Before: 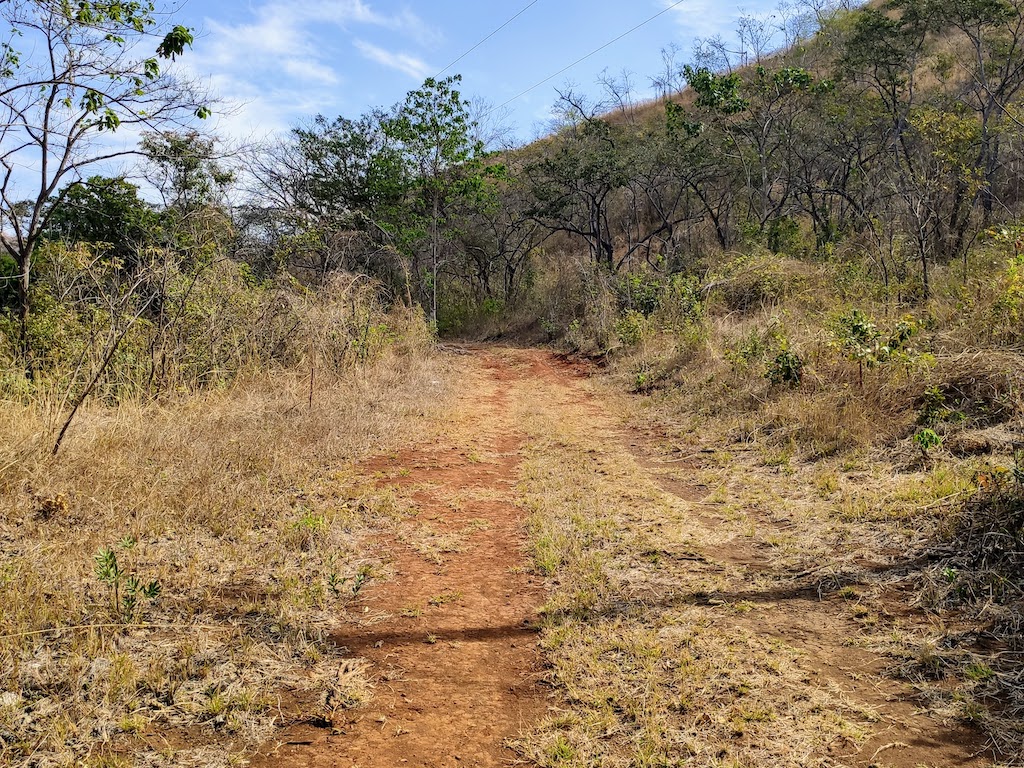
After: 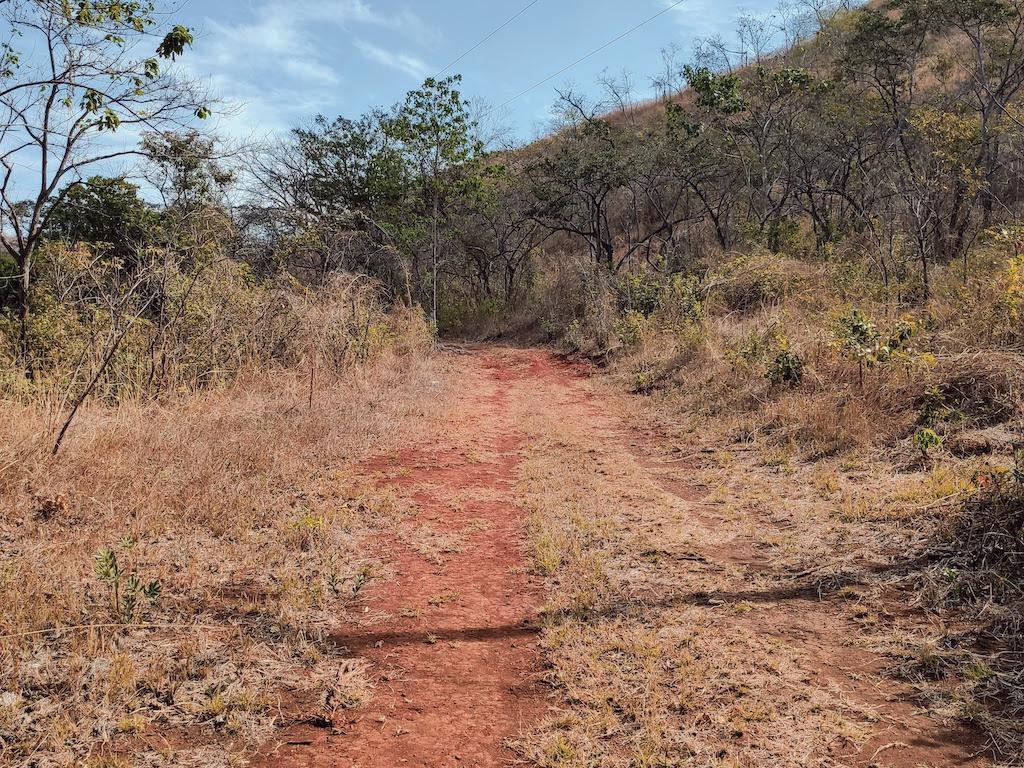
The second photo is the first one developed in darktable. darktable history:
tone curve: curves: ch0 [(0, 0) (0.003, 0.027) (0.011, 0.03) (0.025, 0.04) (0.044, 0.063) (0.069, 0.093) (0.1, 0.125) (0.136, 0.153) (0.177, 0.191) (0.224, 0.232) (0.277, 0.279) (0.335, 0.333) (0.399, 0.39) (0.468, 0.457) (0.543, 0.535) (0.623, 0.611) (0.709, 0.683) (0.801, 0.758) (0.898, 0.853) (1, 1)], preserve colors none
color look up table: target L [95.31, 94.37, 96.12, 92.56, 93.38, 91.69, 86.13, 83.46, 74.87, 75.08, 71.48, 67.97, 67.19, 60.63, 51.15, 10.96, 201.03, 89.2, 83.57, 73.16, 71.61, 62.44, 57.94, 53.06, 45.61, 49.26, 45.92, 32.11, 10.22, 75.93, 68.17, 64.83, 46.93, 40.94, 48.23, 52.36, 50.31, 29.21, 29.02, 26.54, 26.3, 15.14, 6.209, 91.94, 77.15, 68.69, 55.99, 46.69, 35.18], target a [-2.697, -21.77, -6.302, 1.445, -11.38, -30.94, -57.31, -69.74, -50.3, -52.78, 12.9, -5.315, -14.58, -14.36, -35.48, -12.11, 0, 9.793, 20.73, 36.86, 25.75, 58.32, 68.73, 72.28, 73.14, 37.8, 17.32, 55.39, 32.53, -6.464, 49.91, 56.89, 75.05, 68.36, 23.27, -1.334, 11.03, 56.83, 55.73, 25.87, 6.573, 1.161, 29.07, -47.78, -36.91, -6.118, -15.2, -29.03, -5.705], target b [37.91, 8.595, 93.7, 81.99, 92.33, 88.31, 40, 71.94, 2.916, 70.6, 70.89, 39.47, 13.51, 60.24, 26.8, 12.22, -0.001, 4.424, 42.57, 54, 20.53, 17.39, 37.63, 15.92, 36.82, 7.782, 32.96, 45.67, 17.12, -24.35, 0.719, -12.04, 20.43, -4.005, -13.5, -42.1, -47.84, -8.95, 22.35, -3.919, -43.43, -26.08, -50.68, -7.135, -19.56, -9.005, -38.08, -8.569, -2.068], num patches 49
